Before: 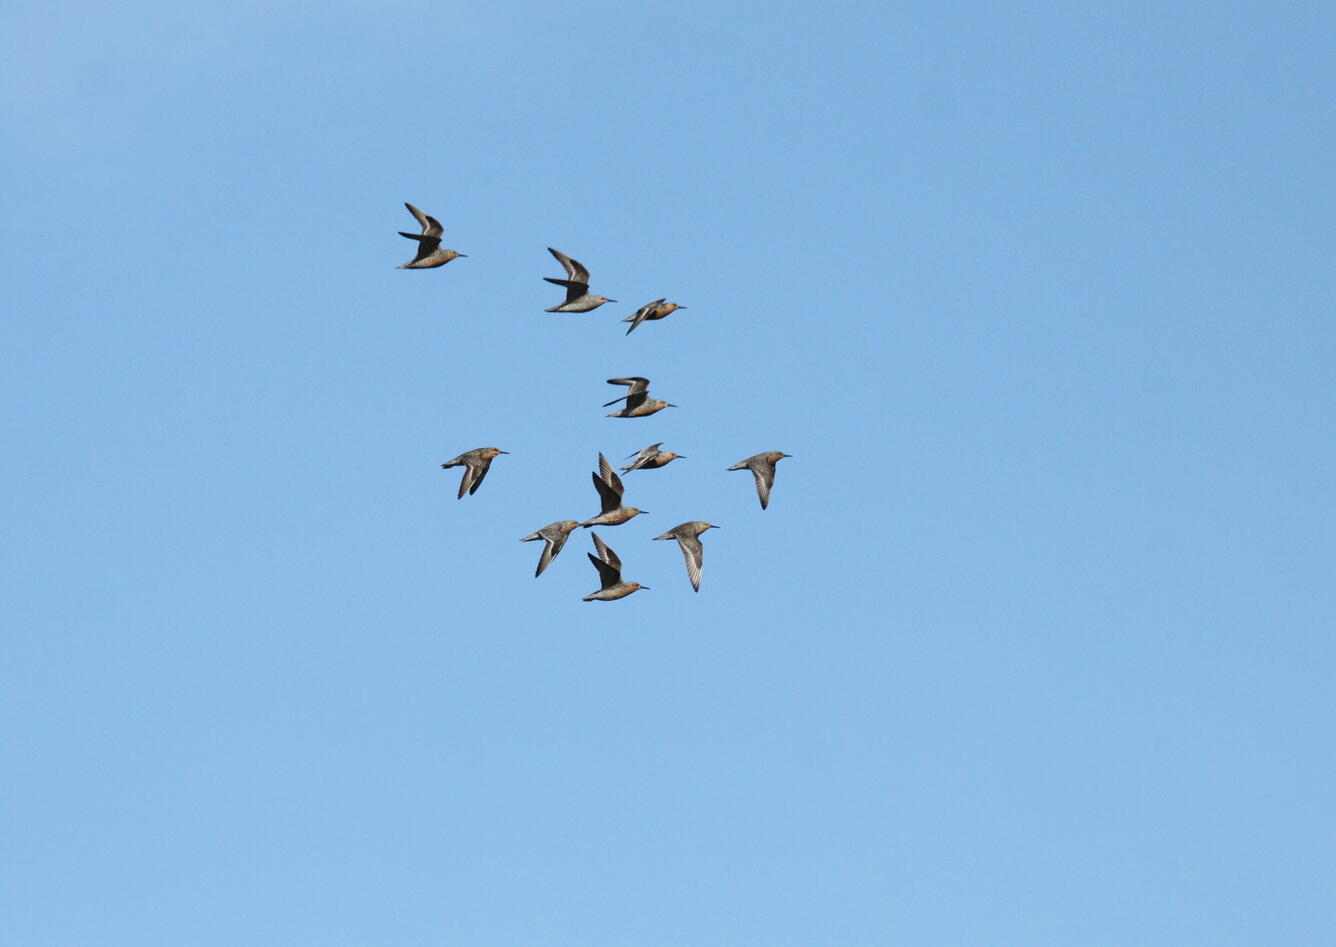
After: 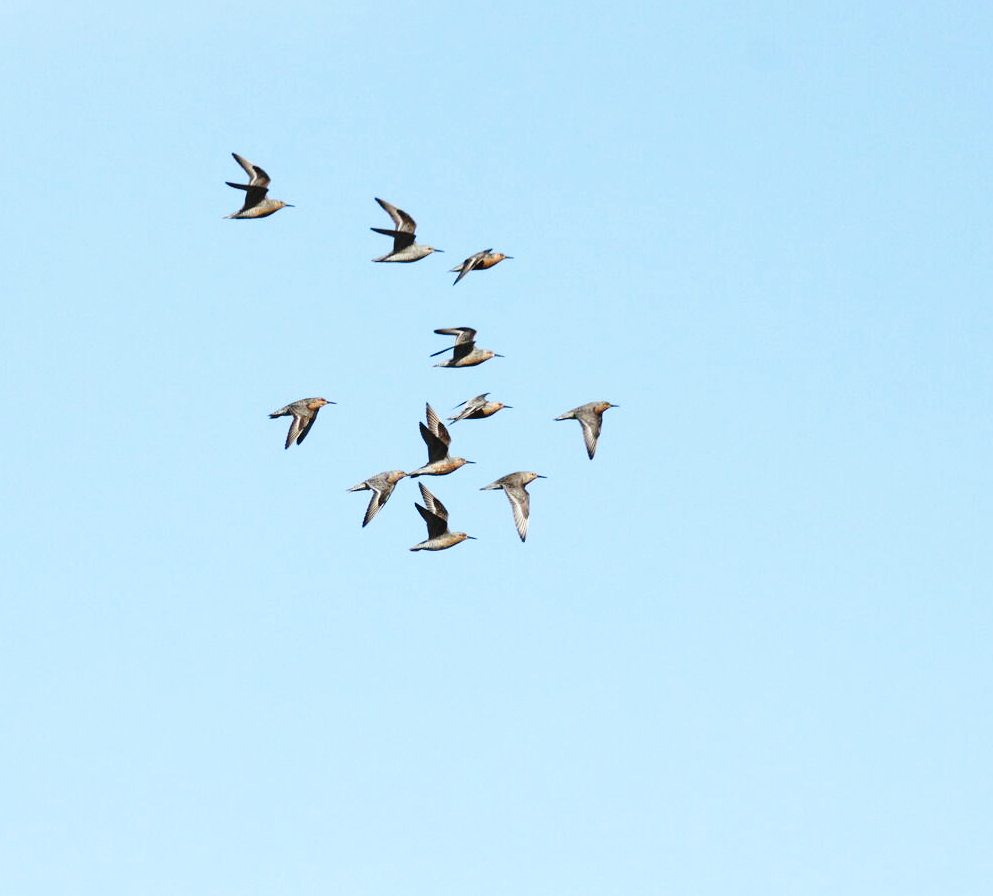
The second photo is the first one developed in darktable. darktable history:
crop and rotate: left 13.014%, top 5.322%, right 12.625%
levels: levels [0, 0.492, 0.984]
base curve: curves: ch0 [(0, 0) (0.028, 0.03) (0.121, 0.232) (0.46, 0.748) (0.859, 0.968) (1, 1)], preserve colors none
